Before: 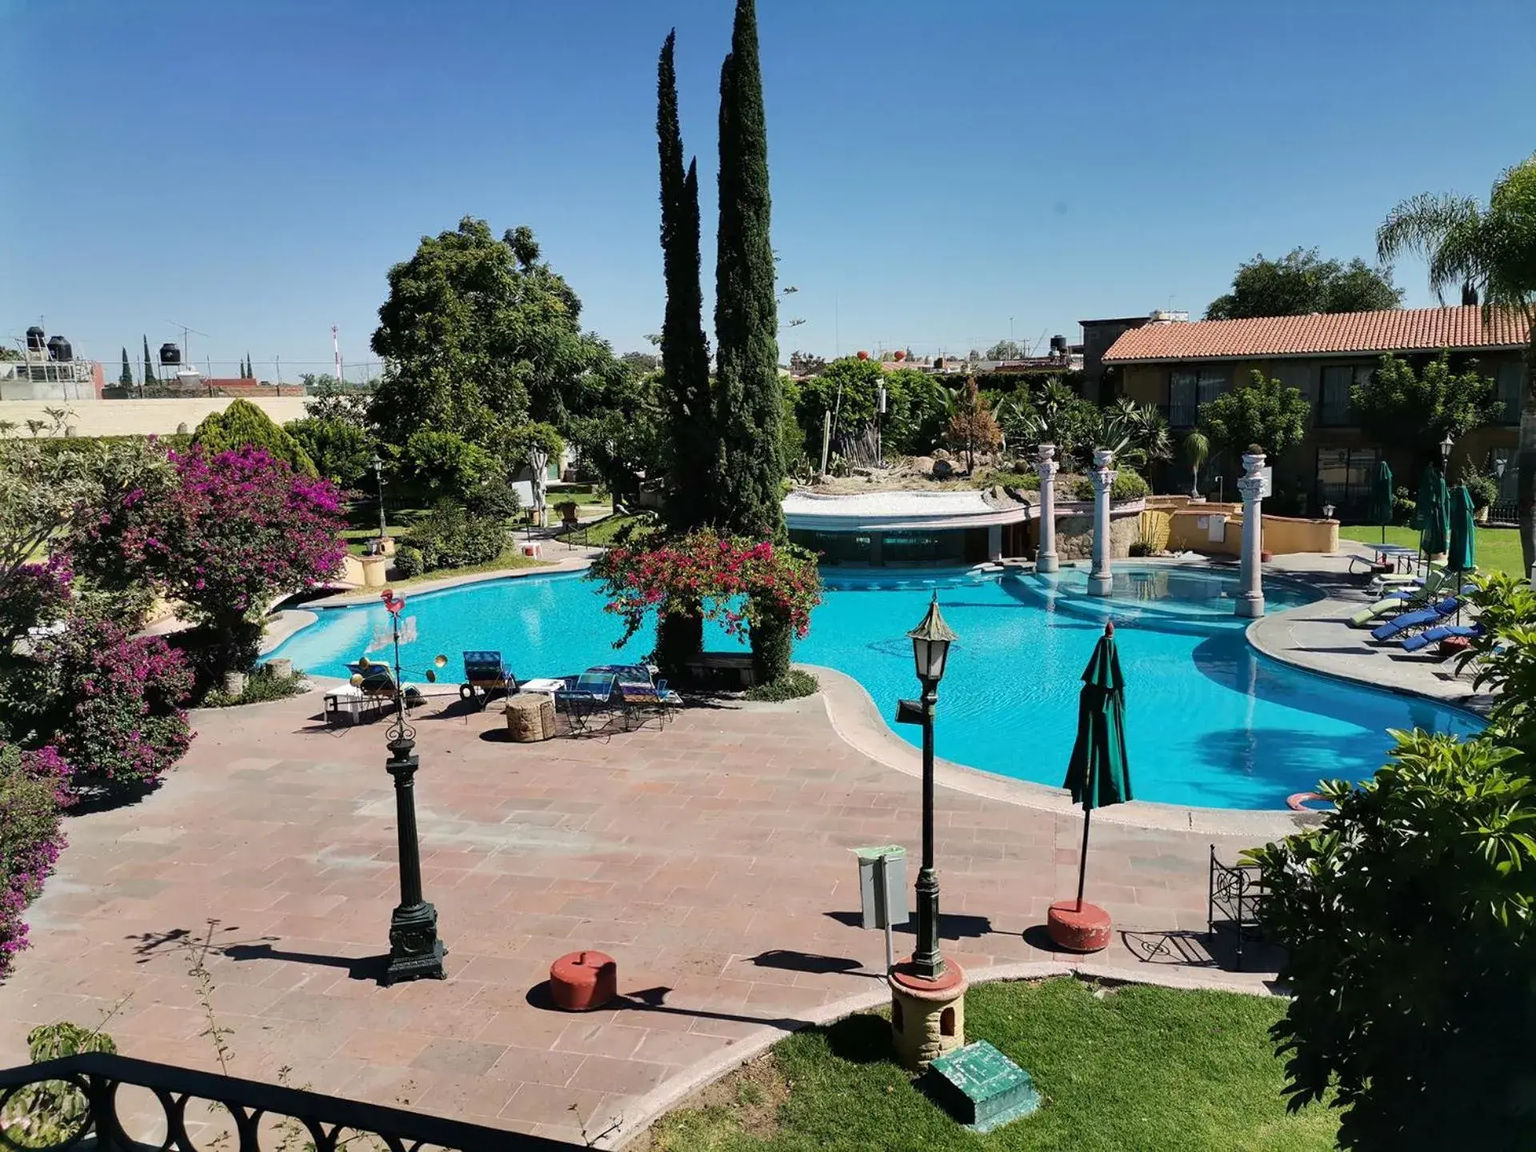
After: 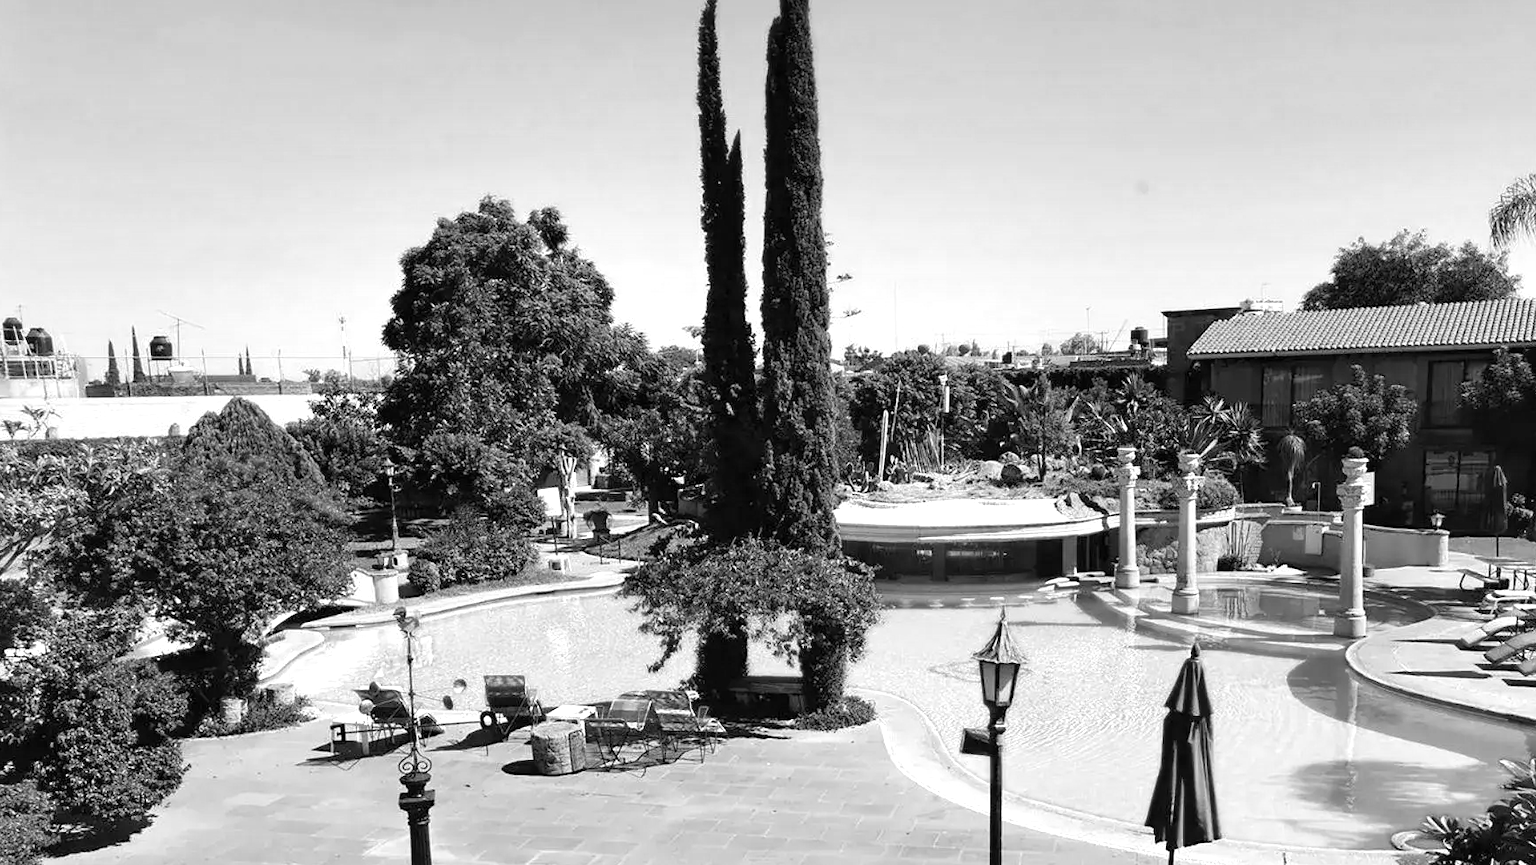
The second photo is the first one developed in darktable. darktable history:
exposure: exposure 0.135 EV, compensate exposure bias true, compensate highlight preservation false
color calibration: output gray [0.21, 0.42, 0.37, 0], illuminant custom, x 0.46, y 0.43, temperature 2630.68 K
crop: left 1.599%, top 3.389%, right 7.579%, bottom 28.405%
tone equalizer: -7 EV 0.199 EV, -6 EV 0.15 EV, -5 EV 0.116 EV, -4 EV 0.028 EV, -2 EV -0.024 EV, -1 EV -0.046 EV, +0 EV -0.088 EV, edges refinement/feathering 500, mask exposure compensation -1.57 EV, preserve details no
